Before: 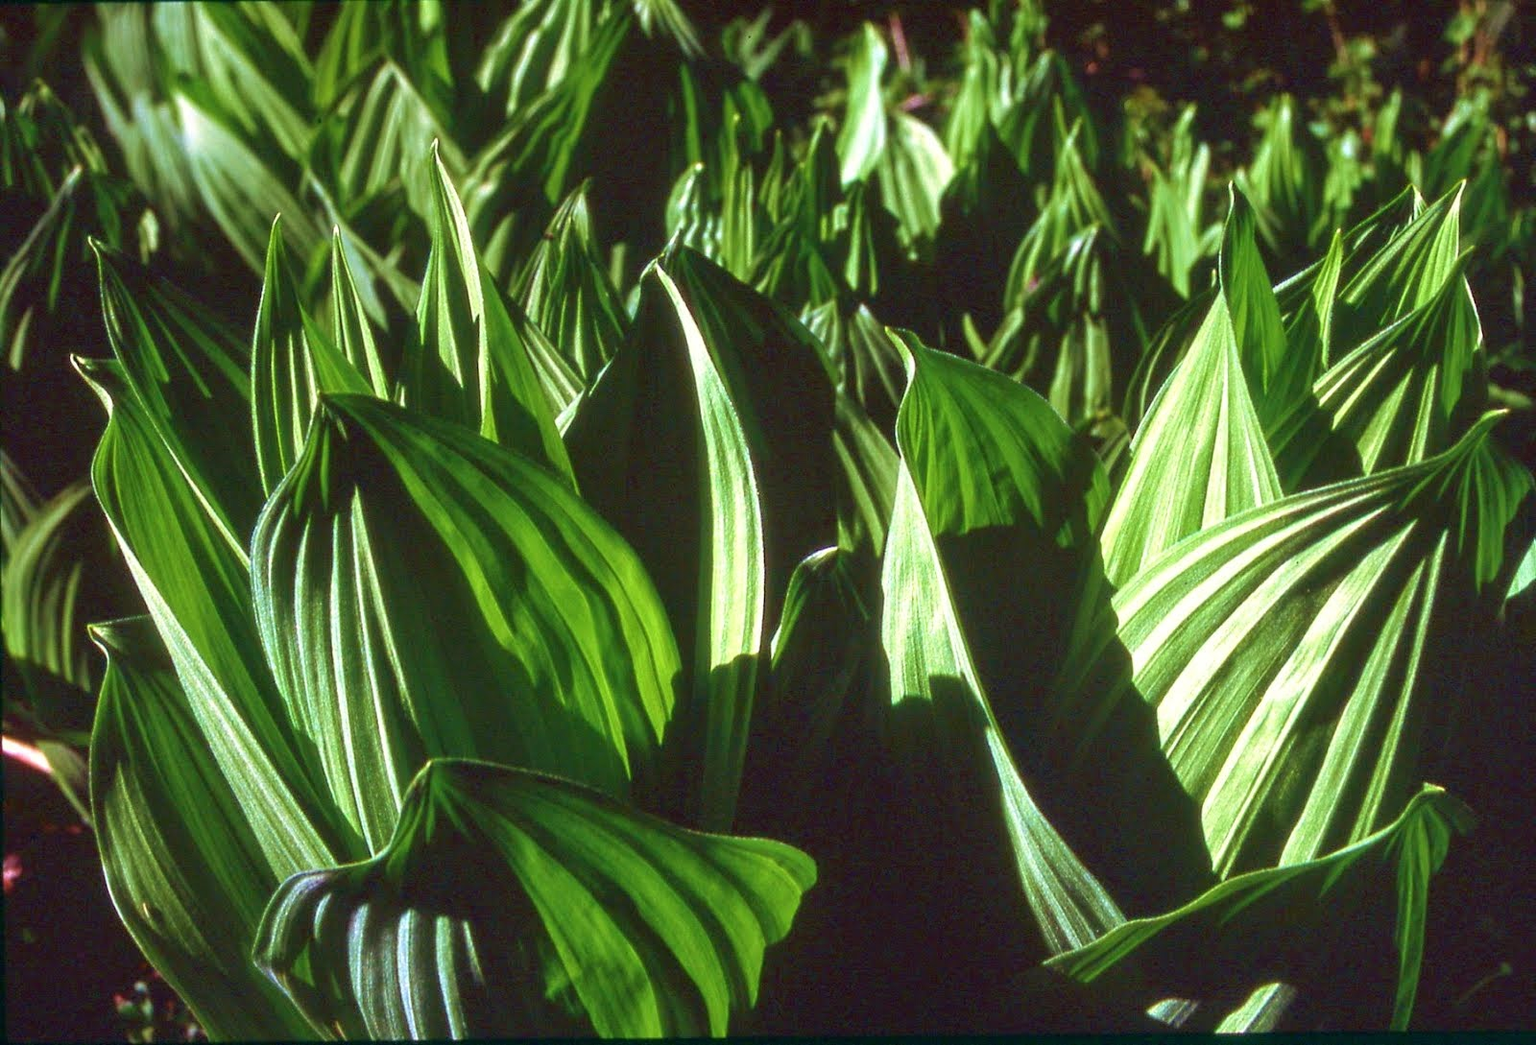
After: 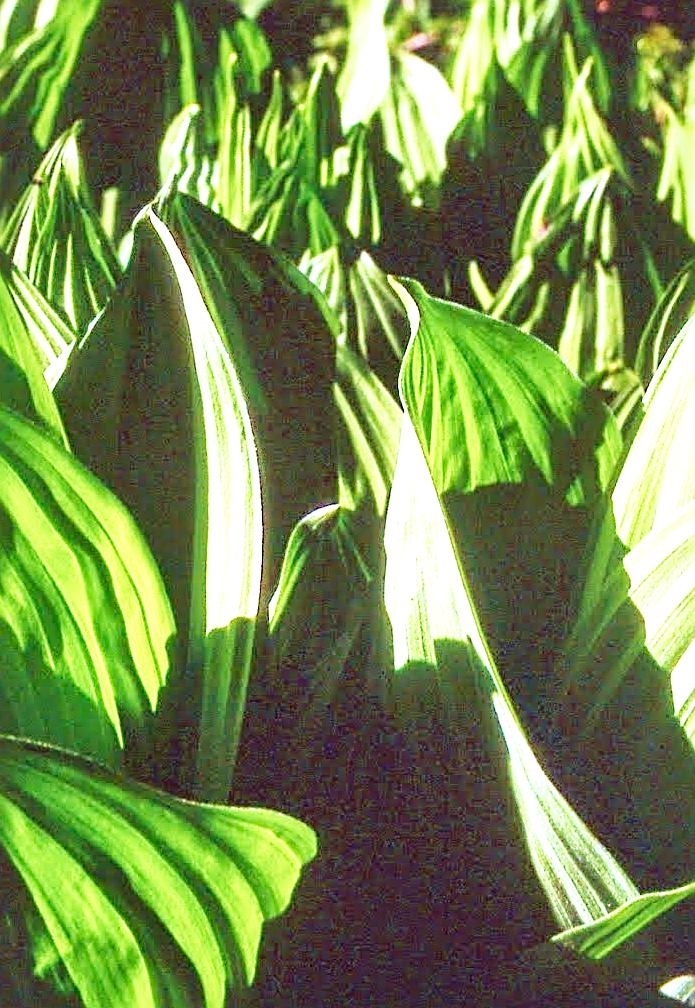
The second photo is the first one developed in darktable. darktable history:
local contrast: mode bilateral grid, contrast 19, coarseness 51, detail 148%, midtone range 0.2
crop: left 33.408%, top 6.002%, right 23.138%
sharpen: radius 2.537, amount 0.619
tone curve: curves: ch0 [(0, 0) (0.131, 0.116) (0.316, 0.345) (0.501, 0.584) (0.629, 0.732) (0.812, 0.888) (1, 0.974)]; ch1 [(0, 0) (0.366, 0.367) (0.475, 0.462) (0.494, 0.496) (0.504, 0.499) (0.553, 0.584) (1, 1)]; ch2 [(0, 0) (0.333, 0.346) (0.375, 0.375) (0.424, 0.43) (0.476, 0.492) (0.502, 0.502) (0.533, 0.556) (0.566, 0.599) (0.614, 0.653) (1, 1)], preserve colors none
exposure: black level correction 0, exposure 1.376 EV, compensate highlight preservation false
